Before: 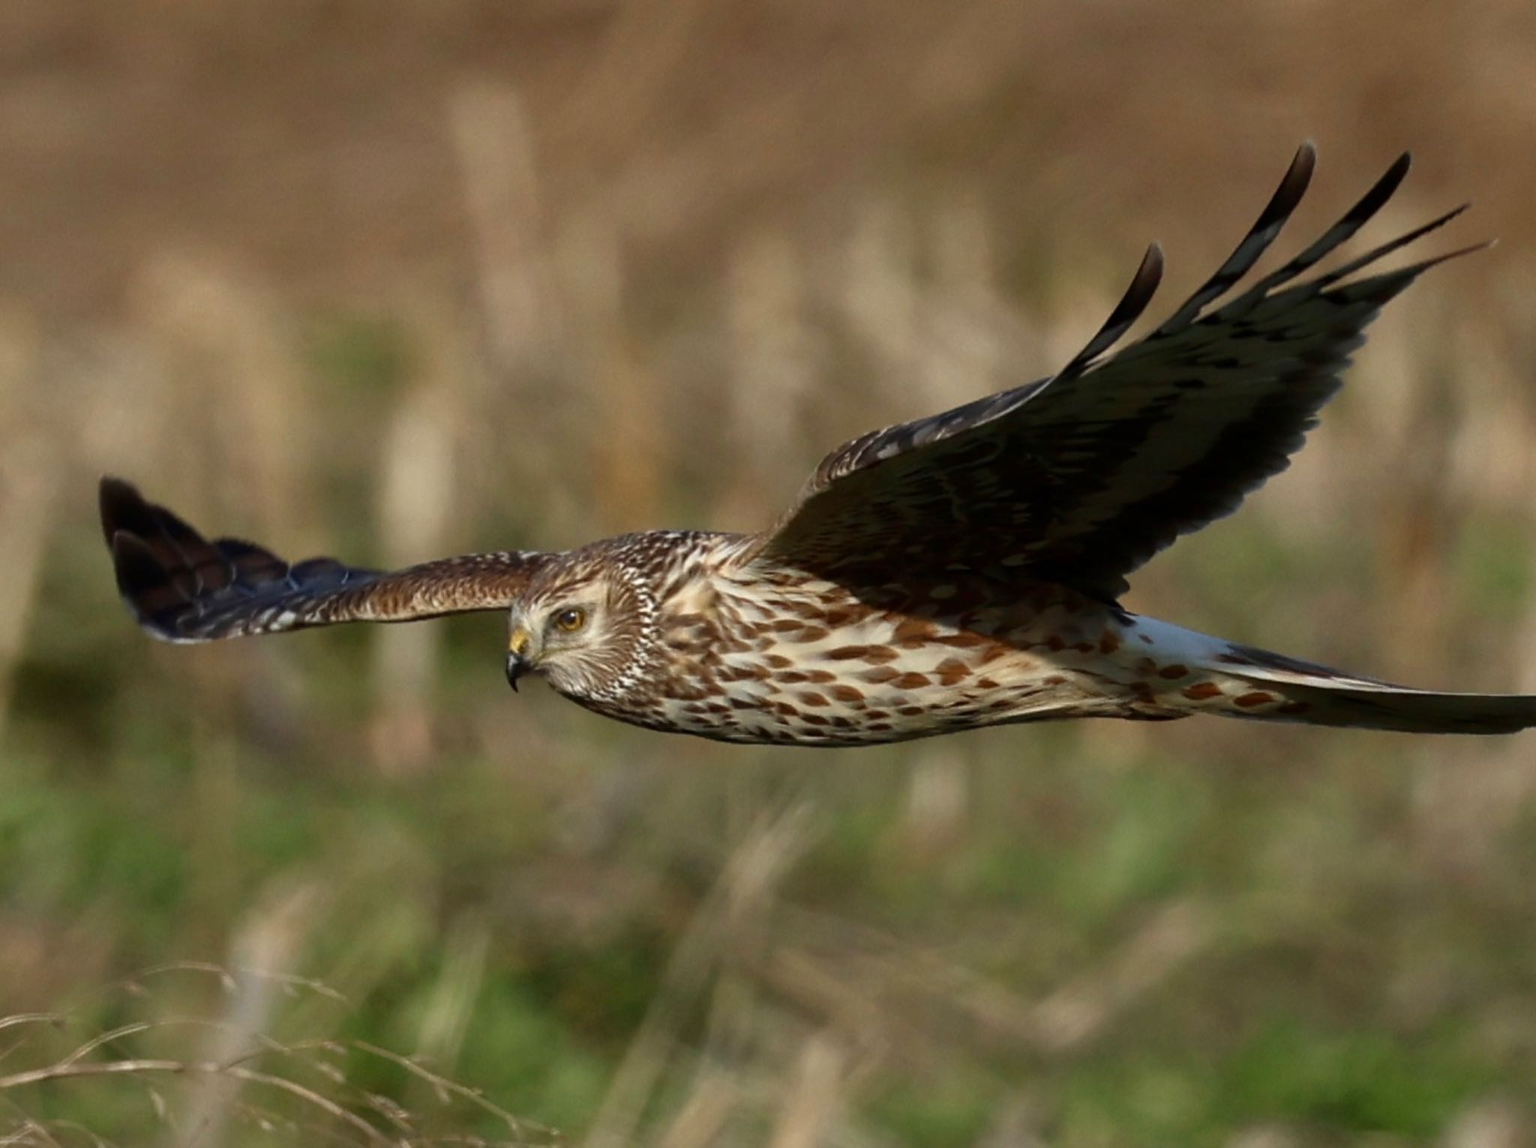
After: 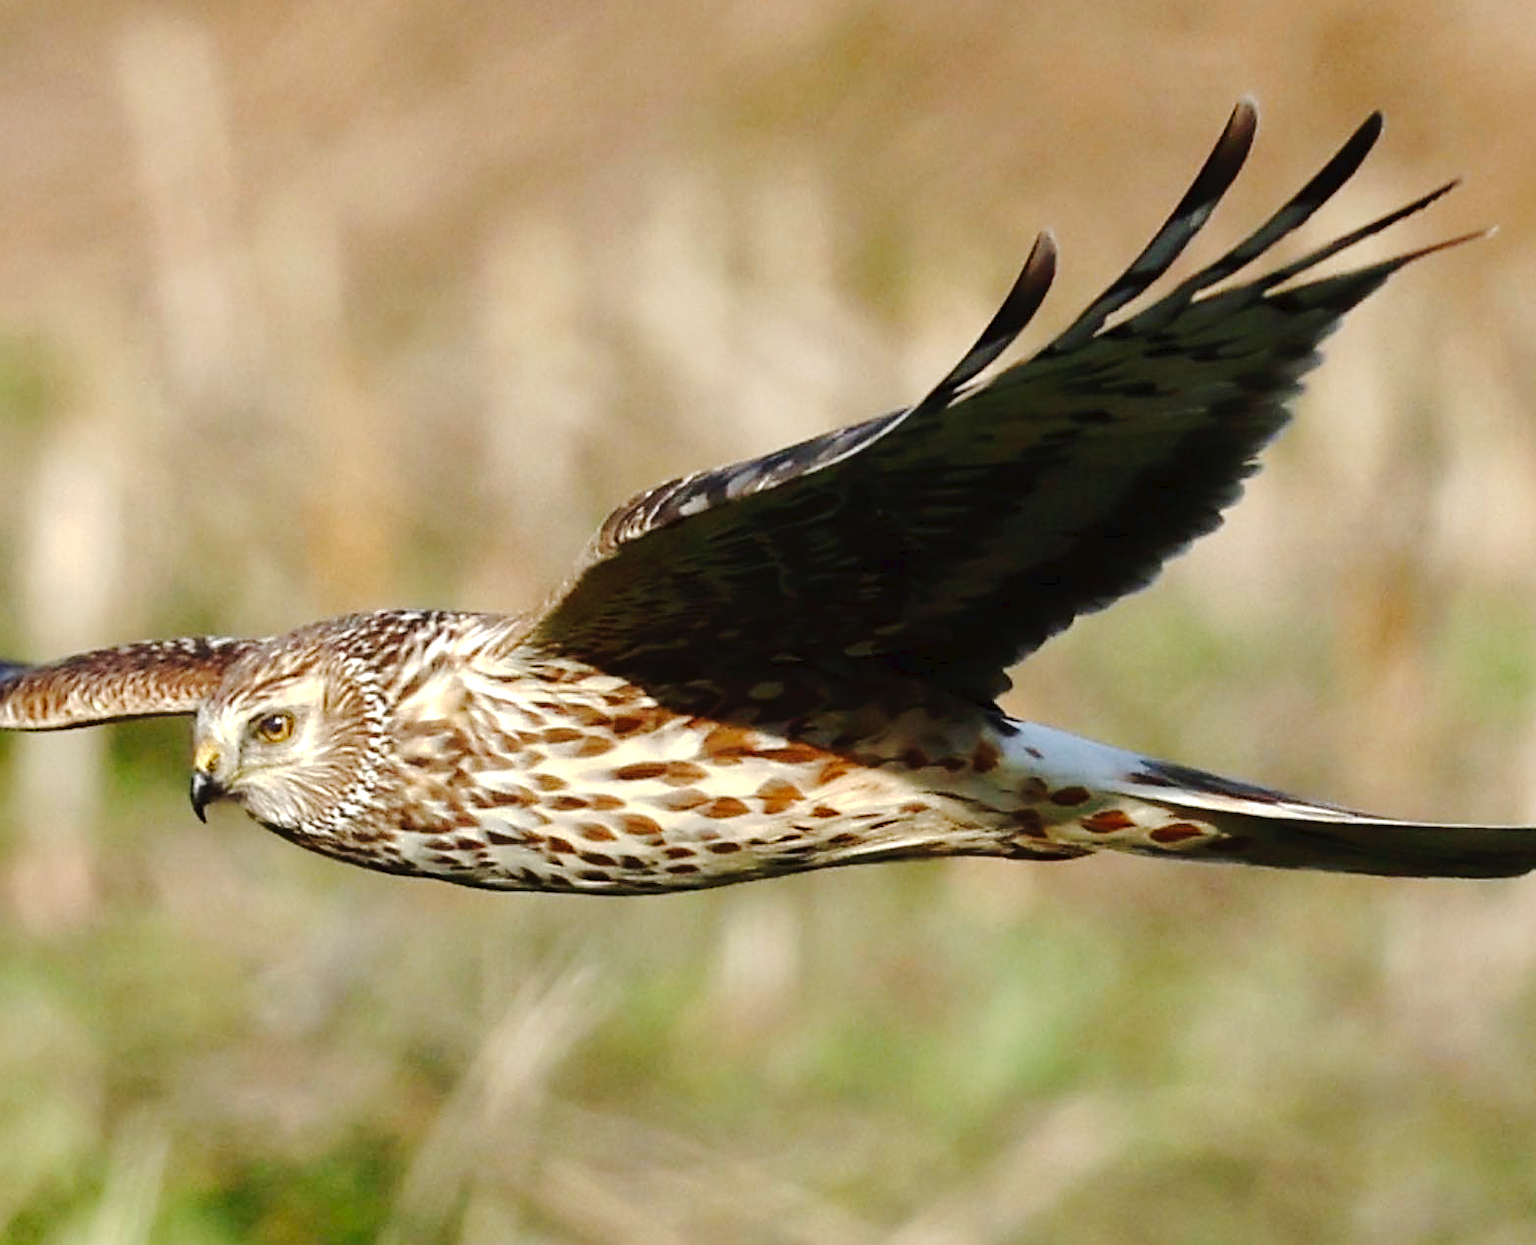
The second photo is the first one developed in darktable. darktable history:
crop: left 23.548%, top 5.924%, bottom 11.532%
sharpen: on, module defaults
tone curve: curves: ch0 [(0, 0) (0.003, 0.026) (0.011, 0.03) (0.025, 0.038) (0.044, 0.046) (0.069, 0.055) (0.1, 0.075) (0.136, 0.114) (0.177, 0.158) (0.224, 0.215) (0.277, 0.296) (0.335, 0.386) (0.399, 0.479) (0.468, 0.568) (0.543, 0.637) (0.623, 0.707) (0.709, 0.773) (0.801, 0.834) (0.898, 0.896) (1, 1)], preserve colors none
exposure: exposure 1 EV, compensate exposure bias true, compensate highlight preservation false
